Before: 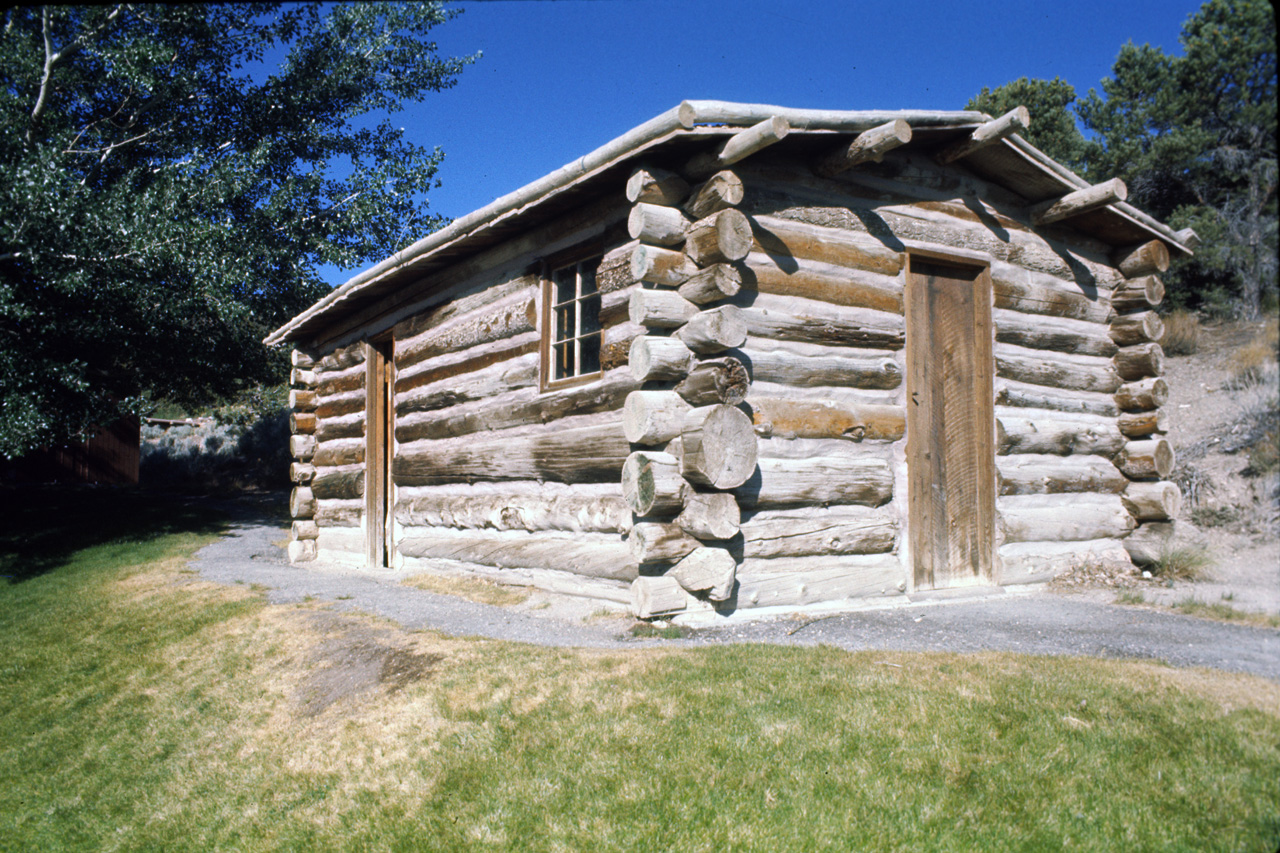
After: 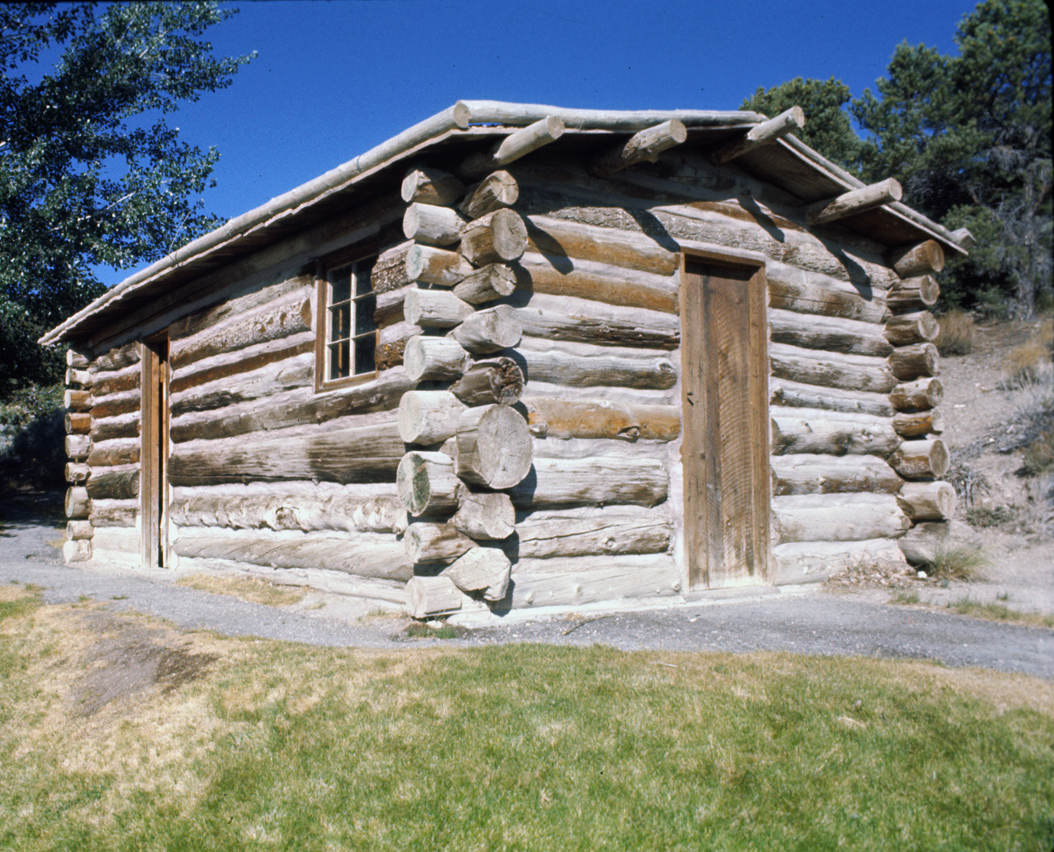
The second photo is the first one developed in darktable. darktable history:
exposure: black level correction 0.001, exposure -0.125 EV, compensate exposure bias true, compensate highlight preservation false
crop: left 17.582%, bottom 0.031%
